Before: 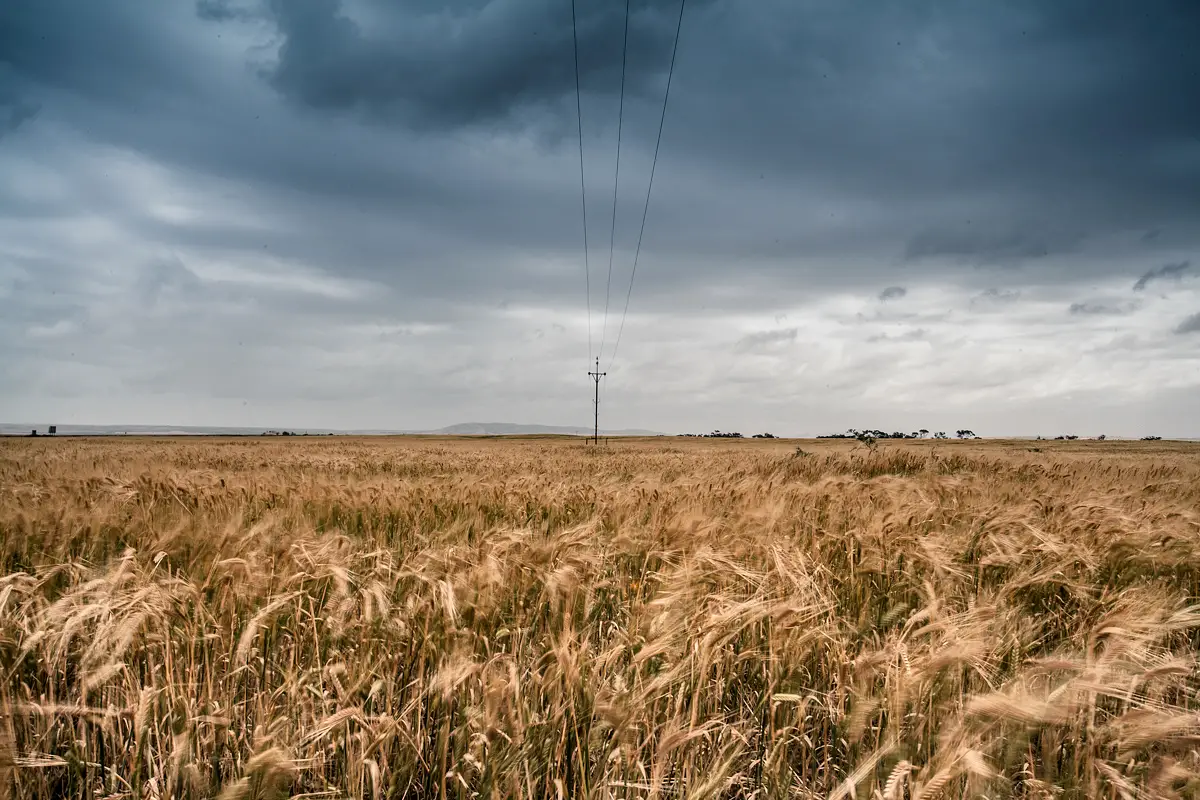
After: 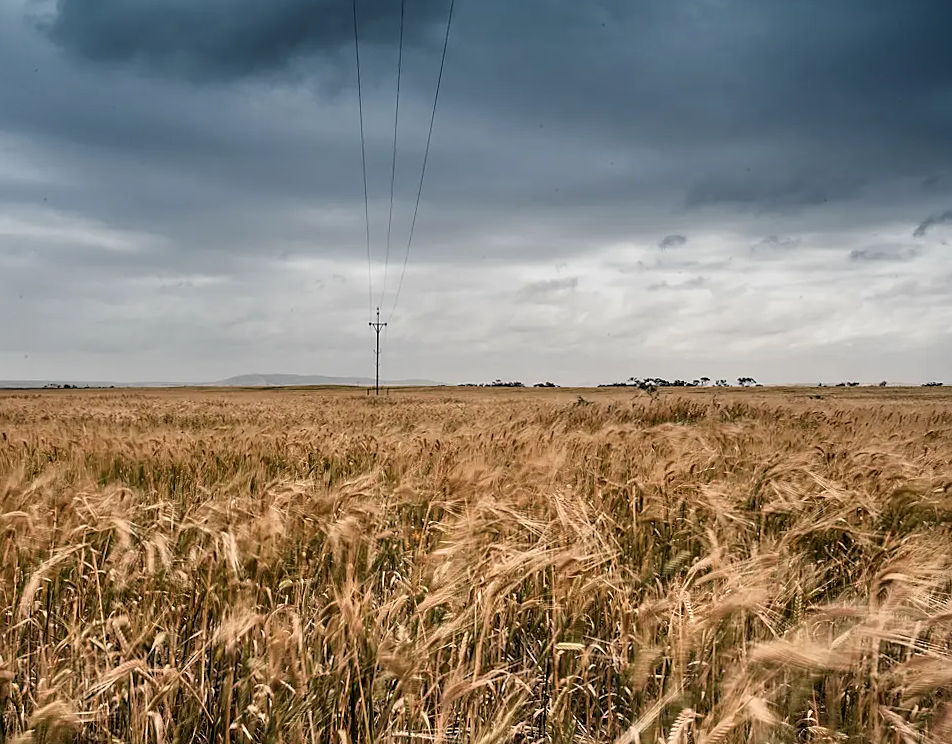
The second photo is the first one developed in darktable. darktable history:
crop and rotate: left 17.959%, top 5.771%, right 1.742%
exposure: exposure -0.041 EV, compensate highlight preservation false
rotate and perspective: rotation -0.45°, automatic cropping original format, crop left 0.008, crop right 0.992, crop top 0.012, crop bottom 0.988
sharpen: radius 1.864, amount 0.398, threshold 1.271
